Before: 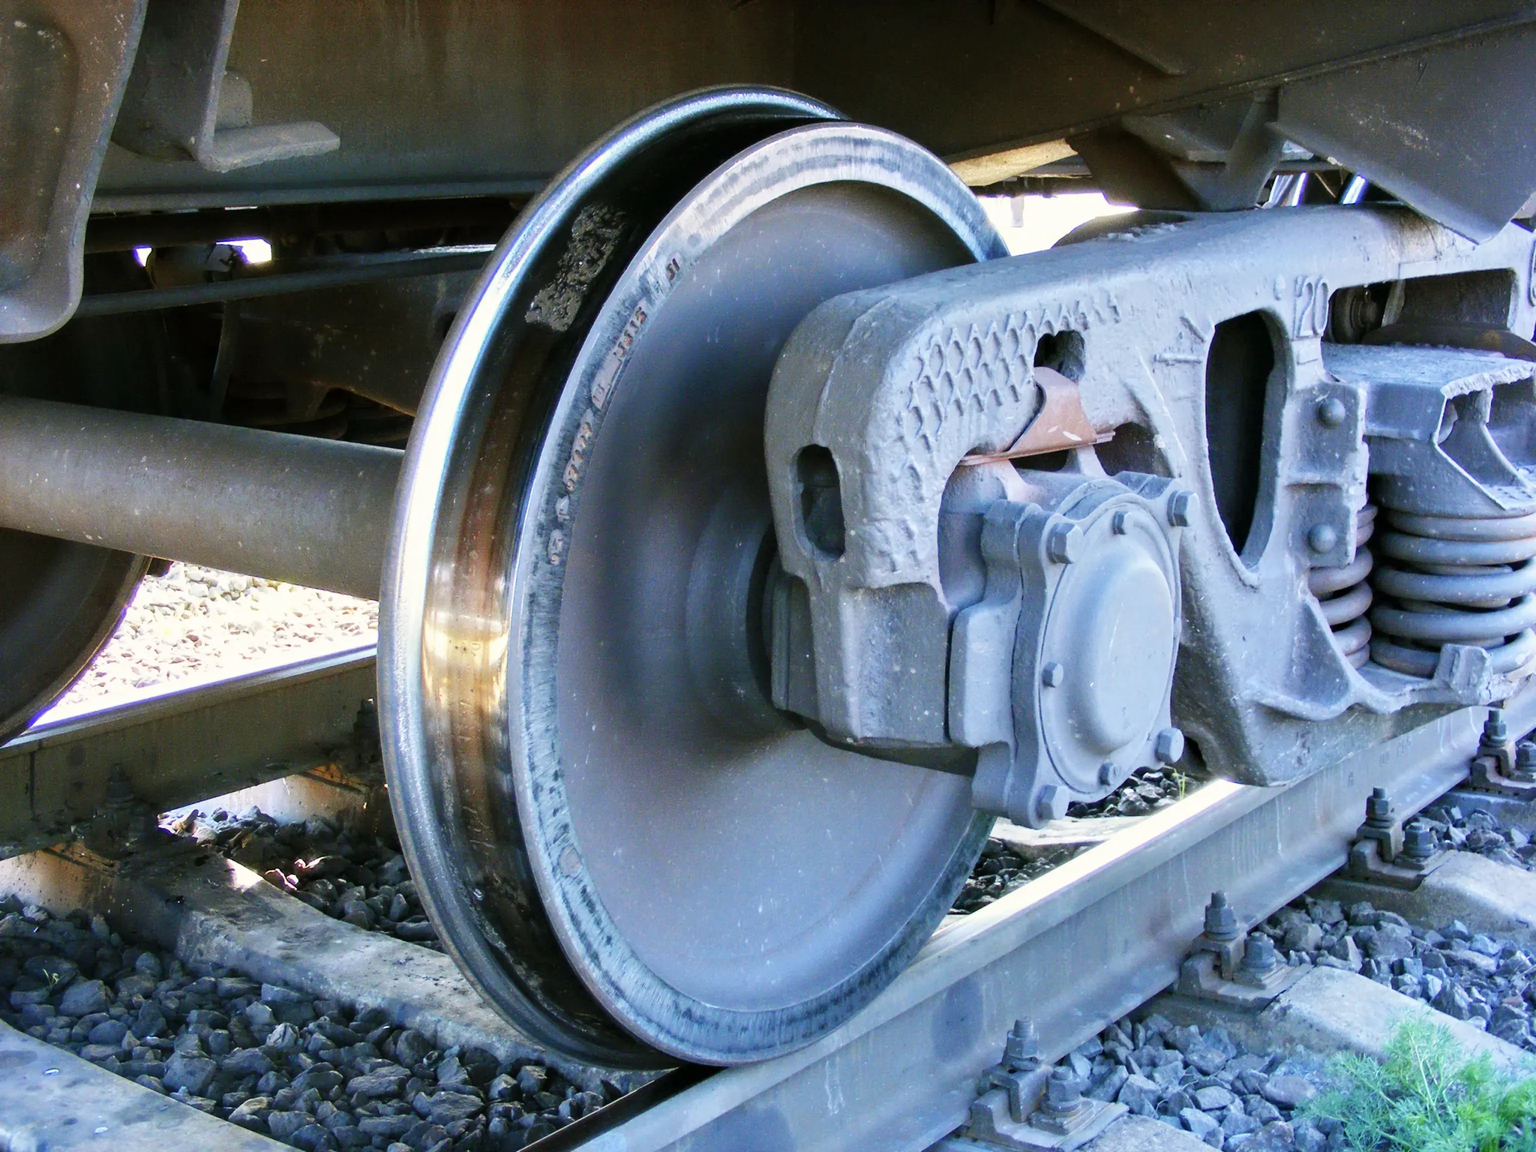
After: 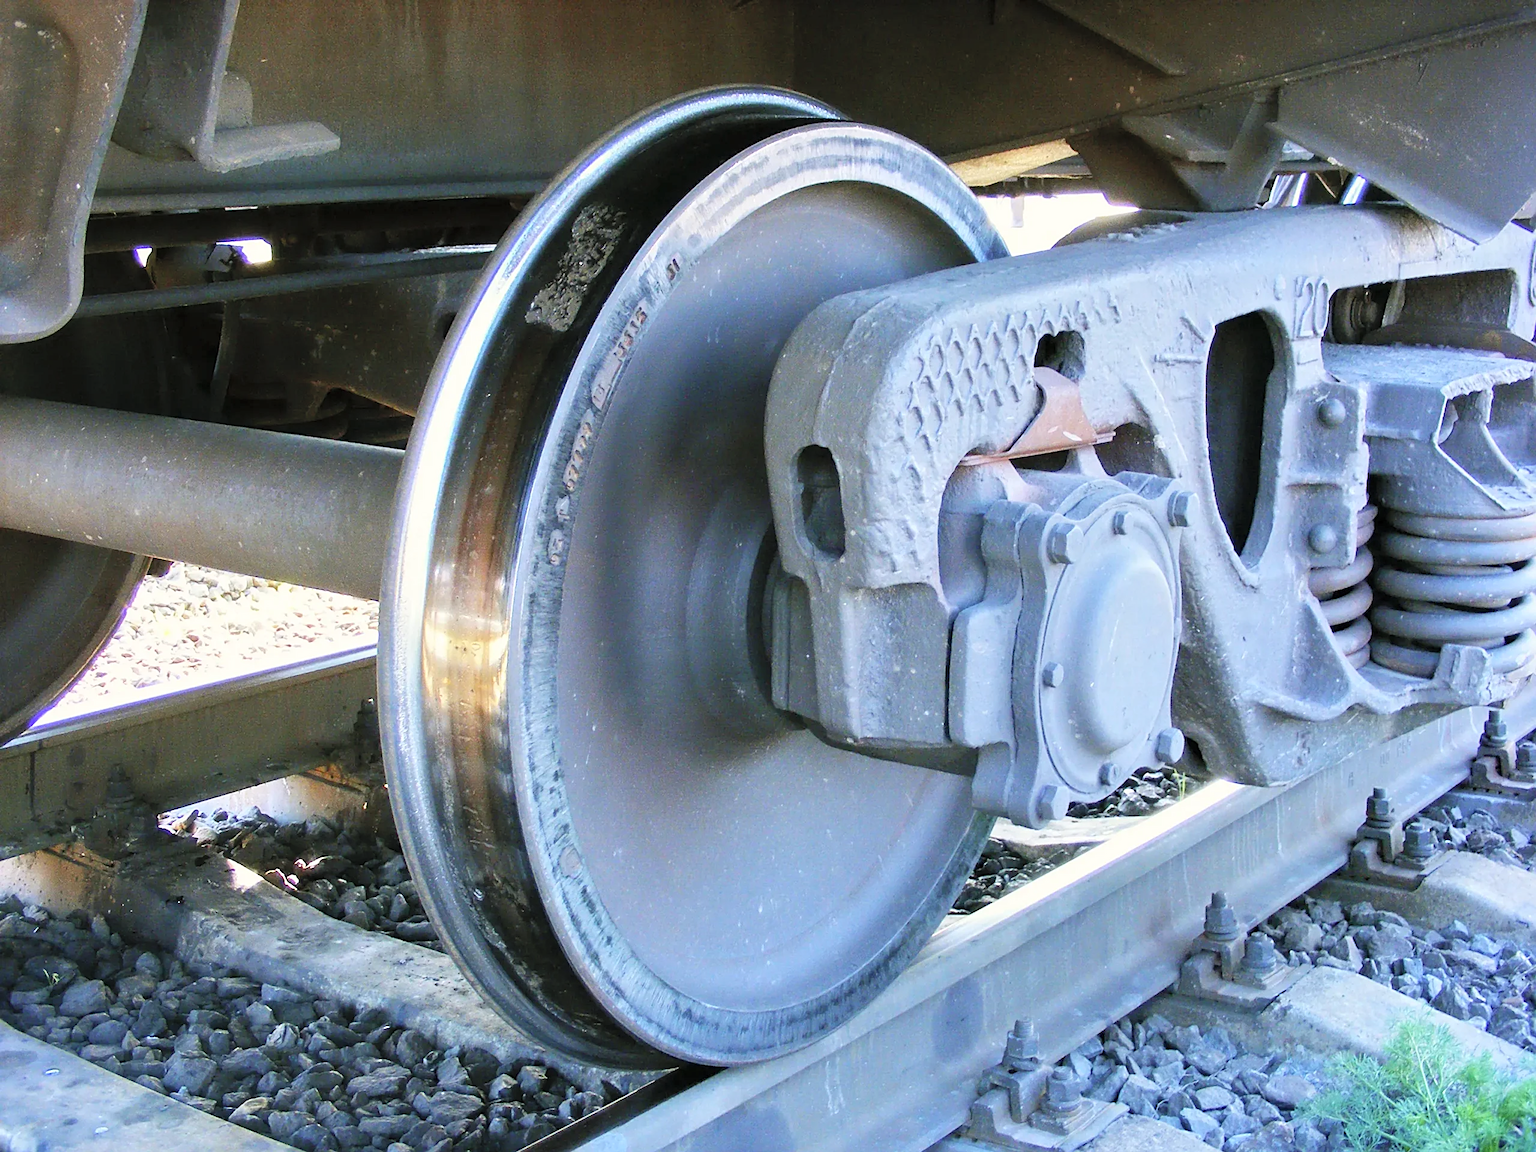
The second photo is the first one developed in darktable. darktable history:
contrast brightness saturation: brightness 0.148
sharpen: on, module defaults
